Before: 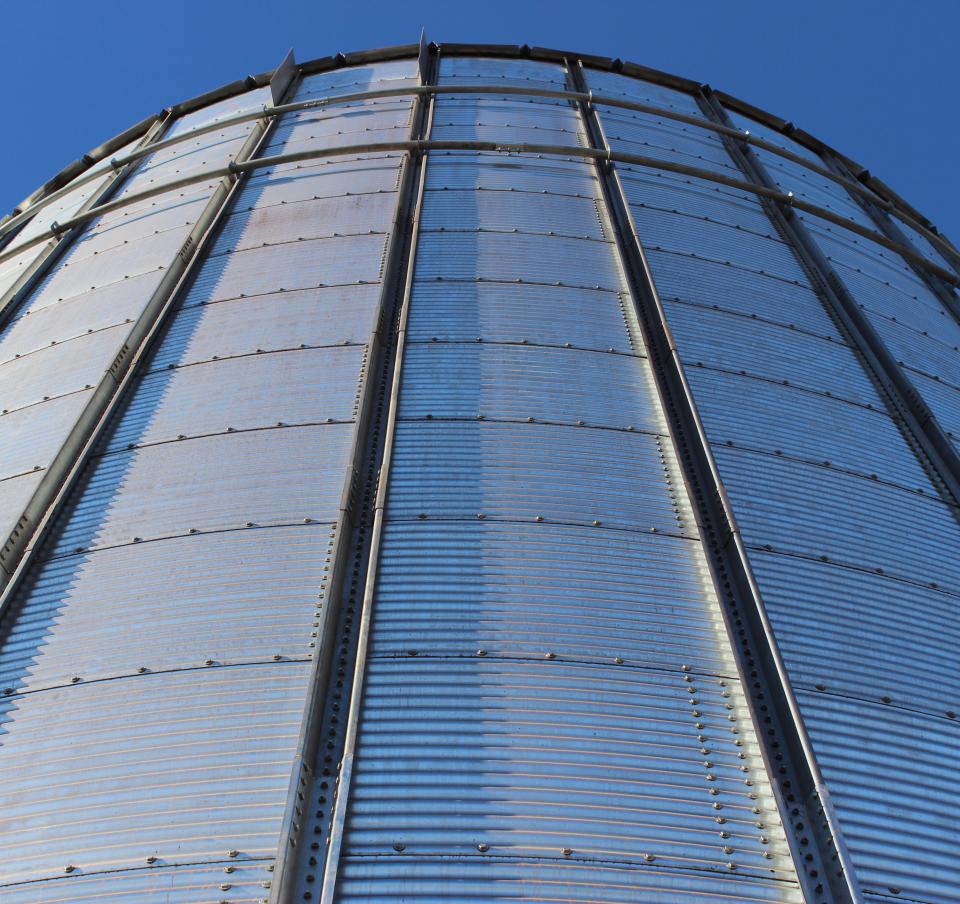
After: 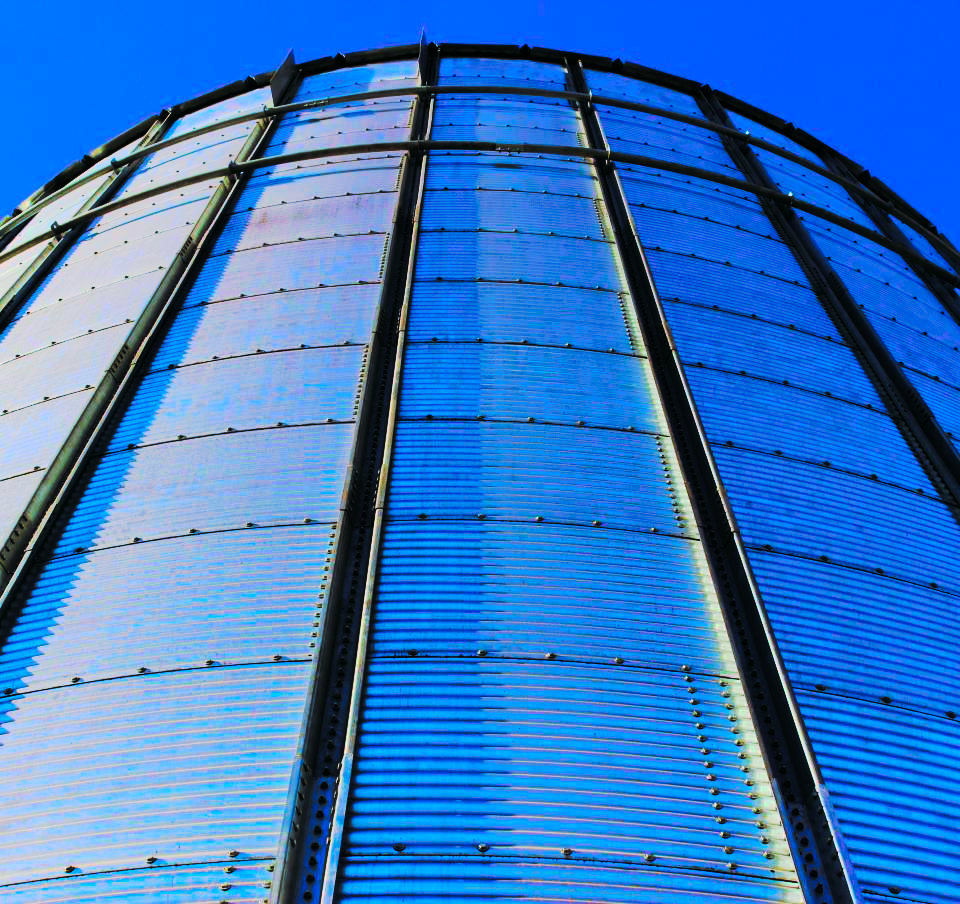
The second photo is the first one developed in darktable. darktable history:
tone curve: curves: ch0 [(0, 0) (0.003, 0.006) (0.011, 0.006) (0.025, 0.008) (0.044, 0.014) (0.069, 0.02) (0.1, 0.025) (0.136, 0.037) (0.177, 0.053) (0.224, 0.086) (0.277, 0.13) (0.335, 0.189) (0.399, 0.253) (0.468, 0.375) (0.543, 0.521) (0.623, 0.671) (0.709, 0.789) (0.801, 0.841) (0.898, 0.889) (1, 1)], preserve colors none
color look up table: target L [101.31, 74.35, 94.26, 93.35, 59.94, 55.9, 56.31, 54.2, 42.74, 44.67, 27.64, 202.15, 64.28, 68.5, 52.24, 51.43, 57.72, 53.62, 49.34, 44.15, 37.47, 31.94, 25.85, 0.169, 88.39, 62.02, 63.51, 61.99, 55.27, 61.99, 60.91, 49.46, 53.62, 34.11, 40.36, 26.98, 26.51, 7.202, 95.77, 95.14, 92.64, 86.55, 65.75, 74.89, 64.29, 64.89, 51.9, 52.49, 38.52], target a [-25.67, -29.74, -104.04, -93.26, -32.28, -14.72, -28.59, -26.79, -27.64, -21.19, -22.5, 0, 17.56, 50.26, 40.55, 8.261, 21.4, 45.15, 19.9, 36.09, 35.23, 39.21, 13.11, 0.754, 41.62, 77.87, 62.47, 77.95, 10.96, 77.95, 75.07, 40.33, 55.73, -1.927, 49.56, 39.75, 41.76, 15.76, -64.99, -86.17, -82.07, -74.71, -9.522, -37.7, 3.339, -14.3, -7.282, 16.67, -10.21], target b [67.28, 49.16, 62.25, 60.16, 32.61, 32.45, 30.2, 30.29, 33.33, 15.58, 30.18, -0.002, 40.14, 2.435, 44.72, 36.81, 7.556, 41.53, 36.73, 15.27, 41.83, 36.65, 36.64, 0.27, -21.98, -71.21, -68.81, -71.26, -83.44, -71.26, -72.12, -2.035, -84.81, -0.773, -106.53, -4.773, -31.67, -33.07, -14.33, -19.21, -22.46, 9.403, -67.58, -13.25, -68.26, -48.52, -17.37, -87.24, -13.87], num patches 49
